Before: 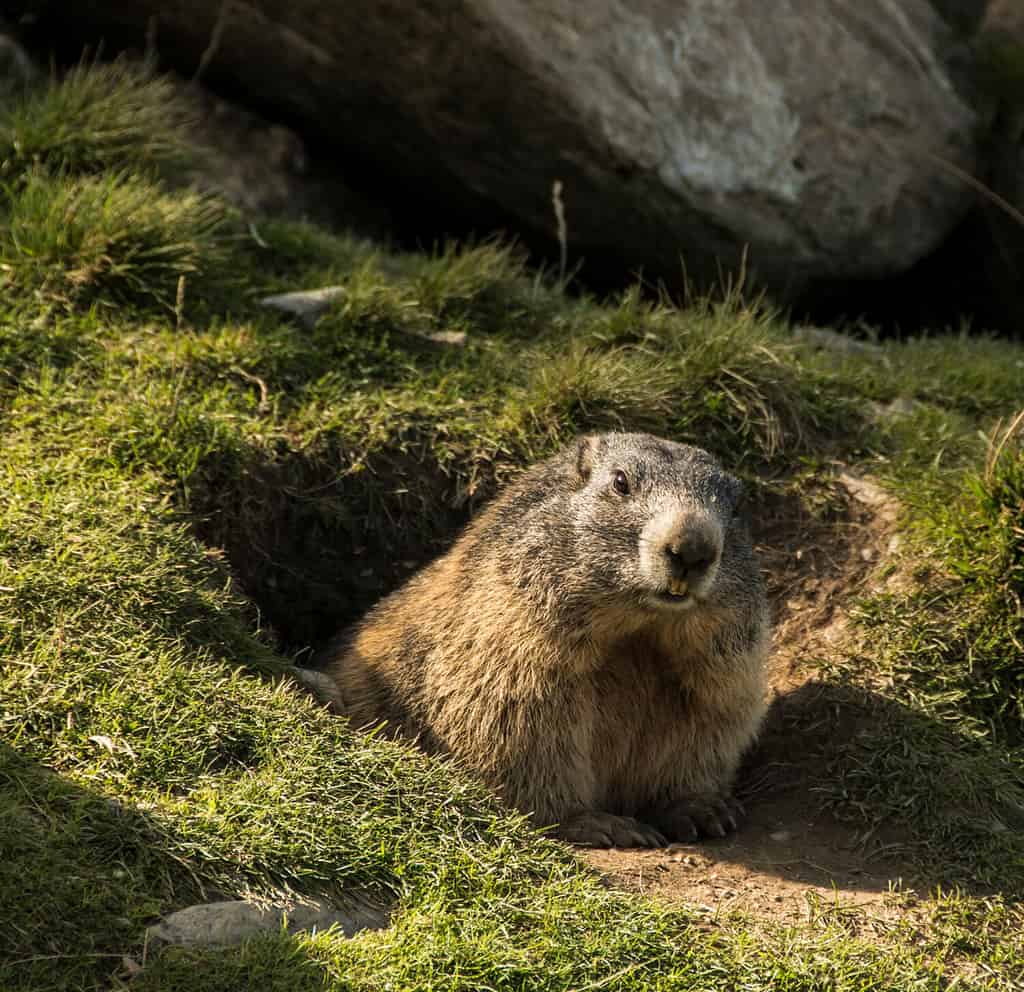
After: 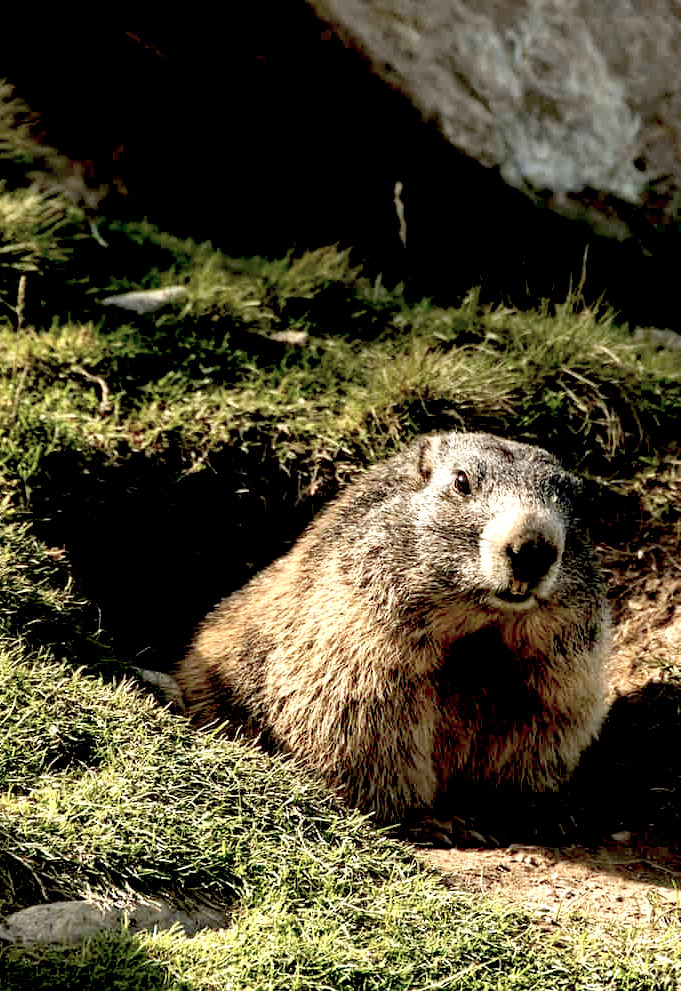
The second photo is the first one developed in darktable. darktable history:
exposure: black level correction 0.034, exposure 0.903 EV, compensate highlight preservation false
crop and rotate: left 15.61%, right 17.798%
color balance rgb: perceptual saturation grading › global saturation -27.12%, global vibrance -16.237%, contrast -5.76%
